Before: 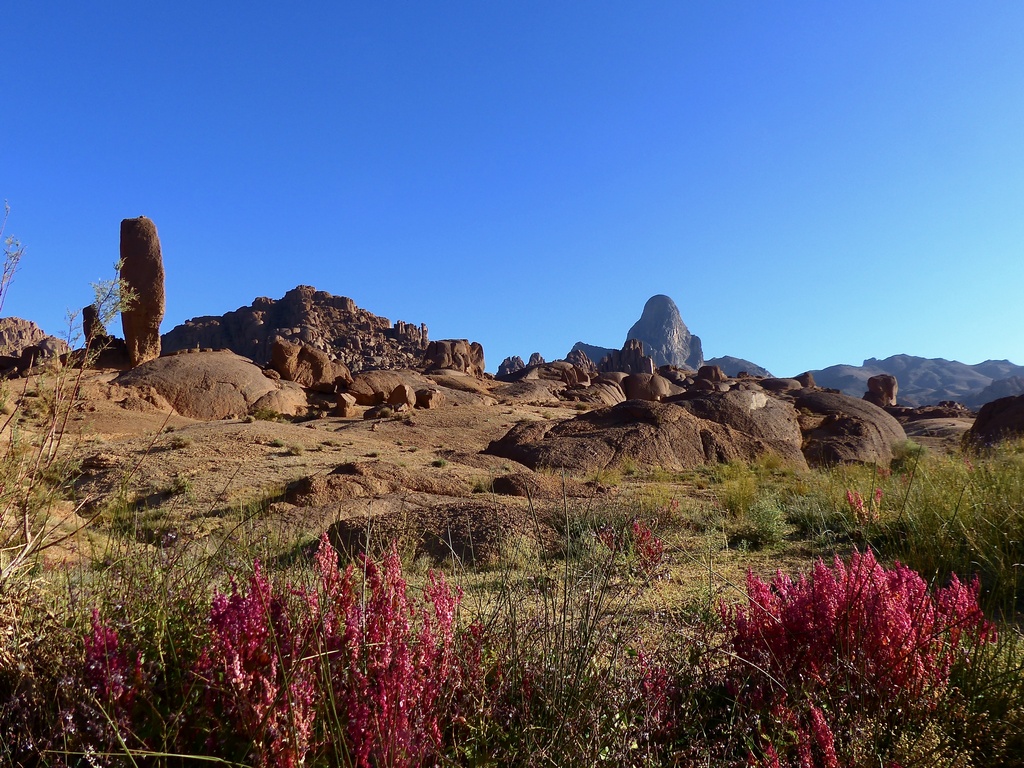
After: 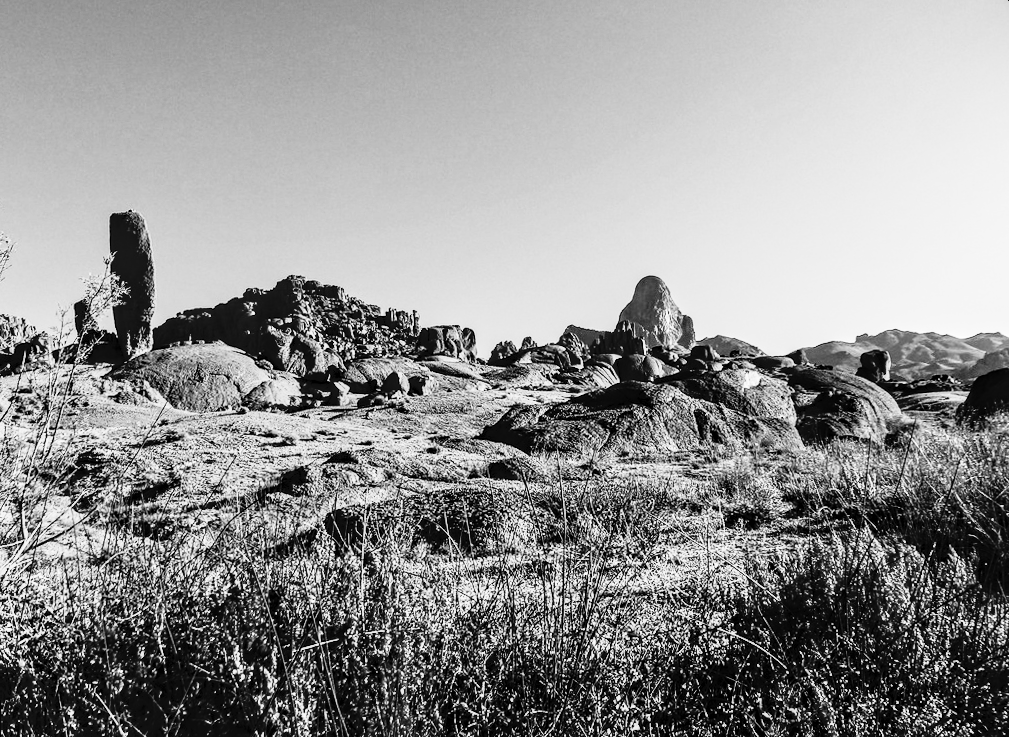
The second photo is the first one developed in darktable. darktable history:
local contrast: on, module defaults
rotate and perspective: rotation -1.42°, crop left 0.016, crop right 0.984, crop top 0.035, crop bottom 0.965
monochrome: on, module defaults
rgb curve: curves: ch0 [(0, 0) (0.21, 0.15) (0.24, 0.21) (0.5, 0.75) (0.75, 0.96) (0.89, 0.99) (1, 1)]; ch1 [(0, 0.02) (0.21, 0.13) (0.25, 0.2) (0.5, 0.67) (0.75, 0.9) (0.89, 0.97) (1, 1)]; ch2 [(0, 0.02) (0.21, 0.13) (0.25, 0.2) (0.5, 0.67) (0.75, 0.9) (0.89, 0.97) (1, 1)], compensate middle gray true
contrast equalizer: octaves 7, y [[0.502, 0.517, 0.543, 0.576, 0.611, 0.631], [0.5 ×6], [0.5 ×6], [0 ×6], [0 ×6]]
